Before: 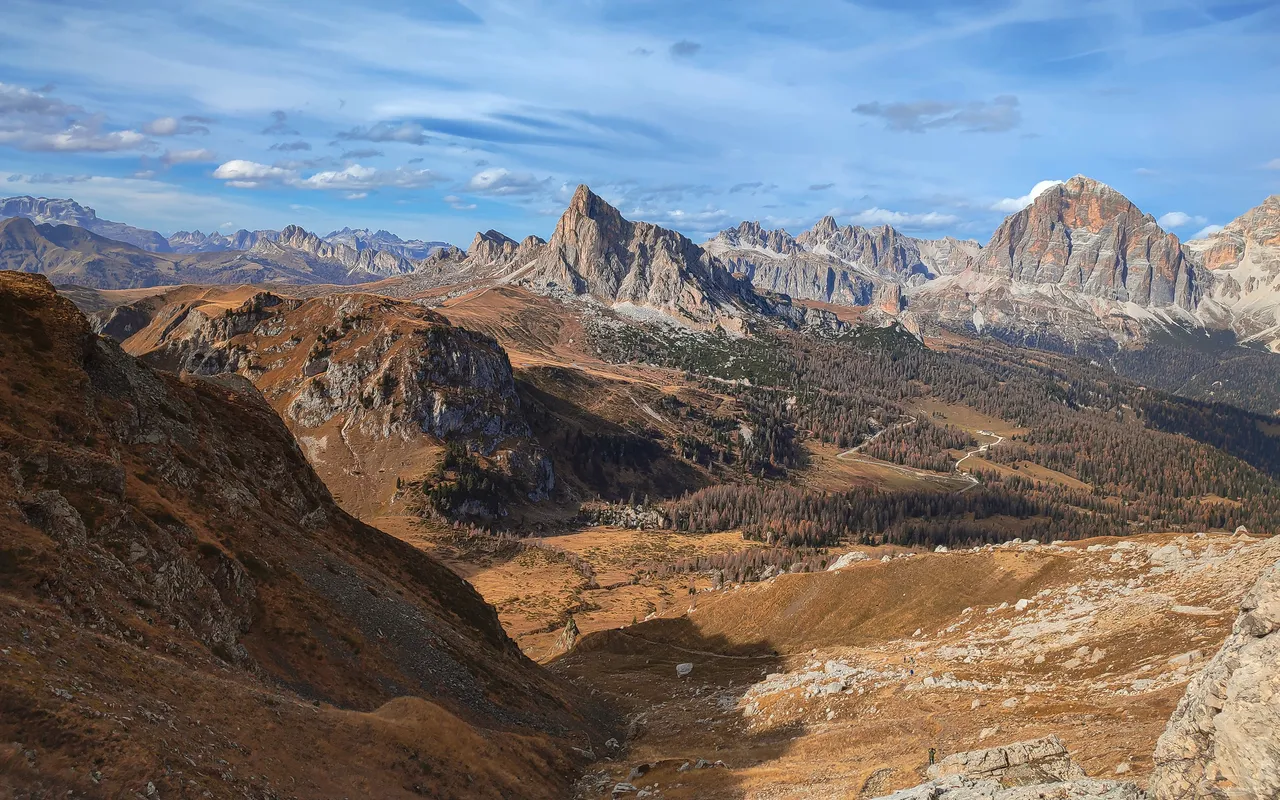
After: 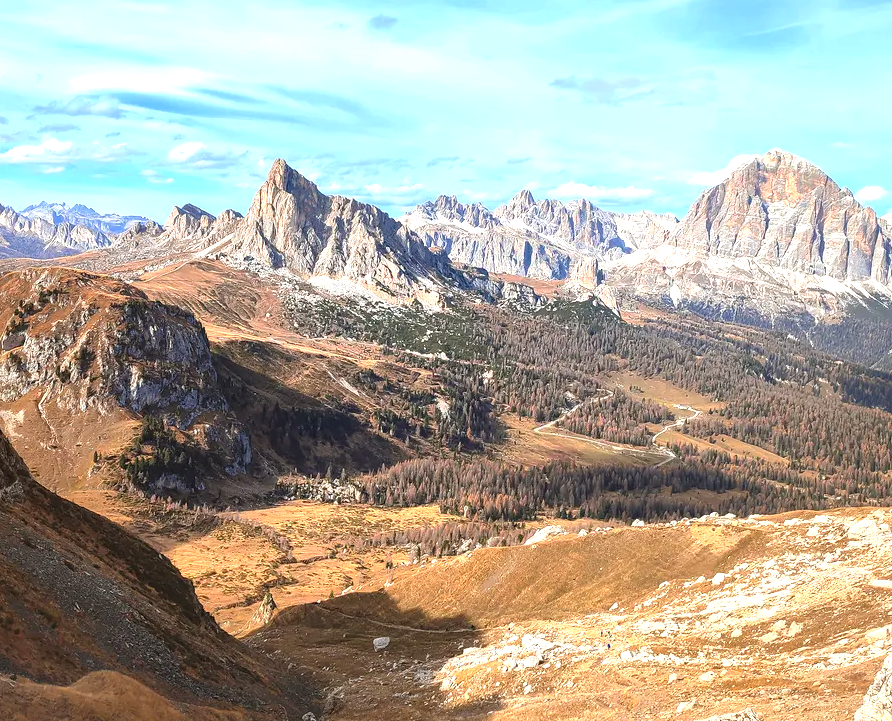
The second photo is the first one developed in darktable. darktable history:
crop and rotate: left 23.729%, top 3.255%, right 6.578%, bottom 6.59%
tone equalizer: -8 EV -0.446 EV, -7 EV -0.427 EV, -6 EV -0.298 EV, -5 EV -0.194 EV, -3 EV 0.19 EV, -2 EV 0.318 EV, -1 EV 0.369 EV, +0 EV 0.422 EV
exposure: exposure 0.78 EV, compensate exposure bias true, compensate highlight preservation false
